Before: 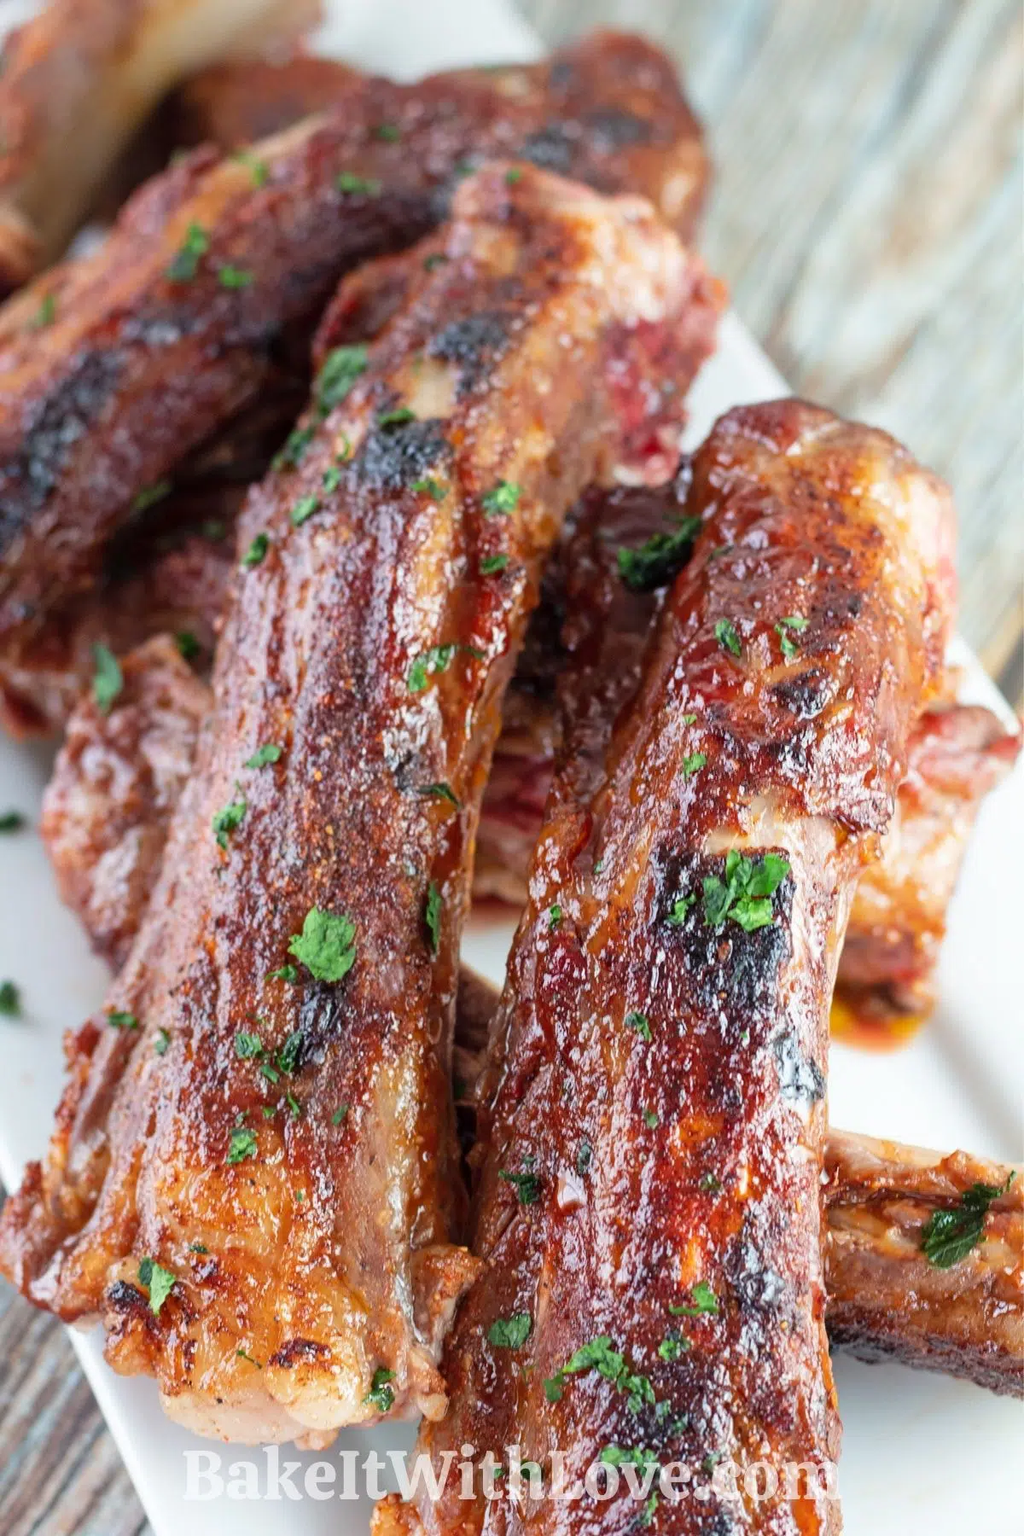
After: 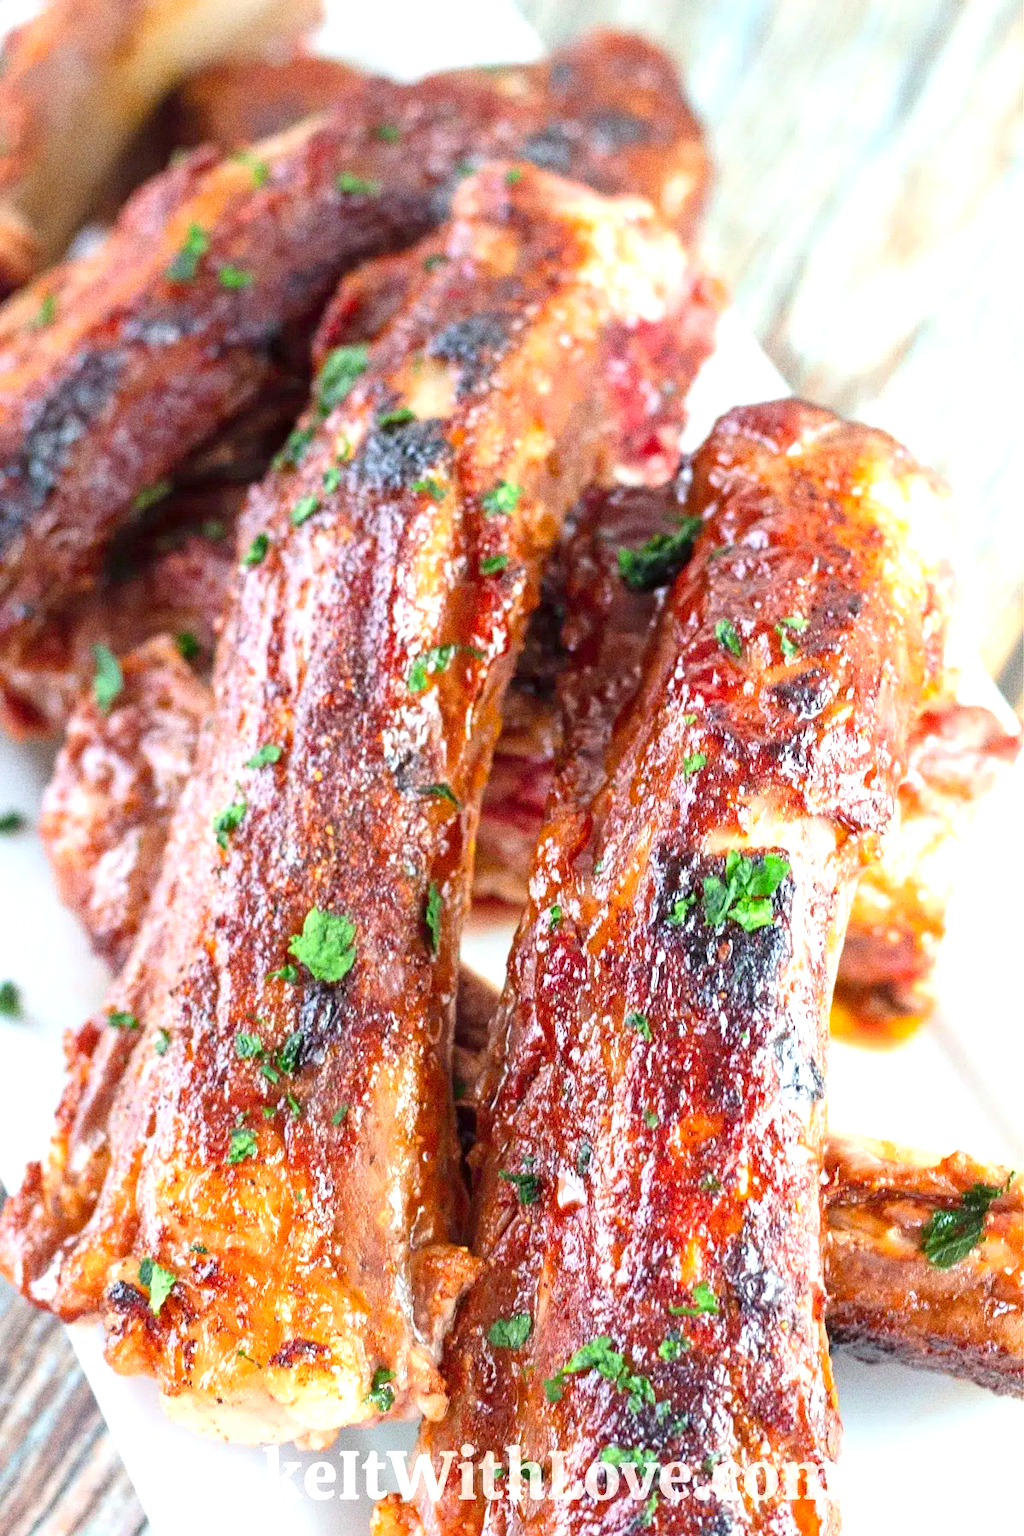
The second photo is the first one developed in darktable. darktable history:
exposure: exposure 0.766 EV, compensate highlight preservation false
grain: coarseness 11.82 ISO, strength 36.67%, mid-tones bias 74.17%
color balance rgb: perceptual saturation grading › global saturation 10%, global vibrance 10%
levels: levels [0, 0.478, 1]
